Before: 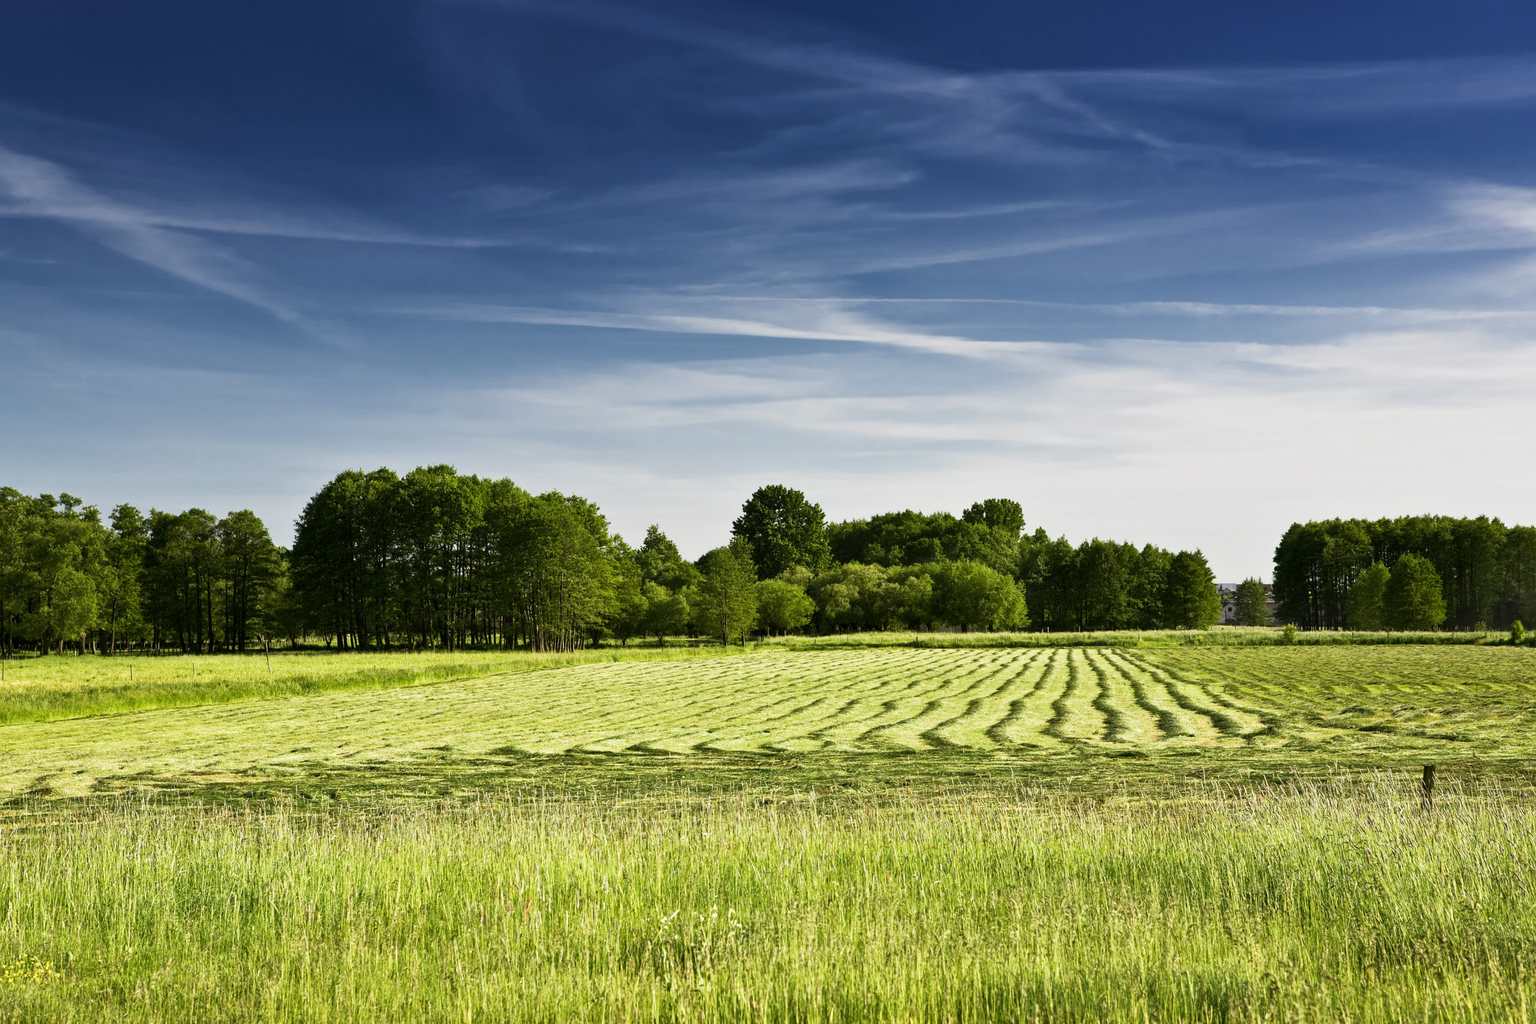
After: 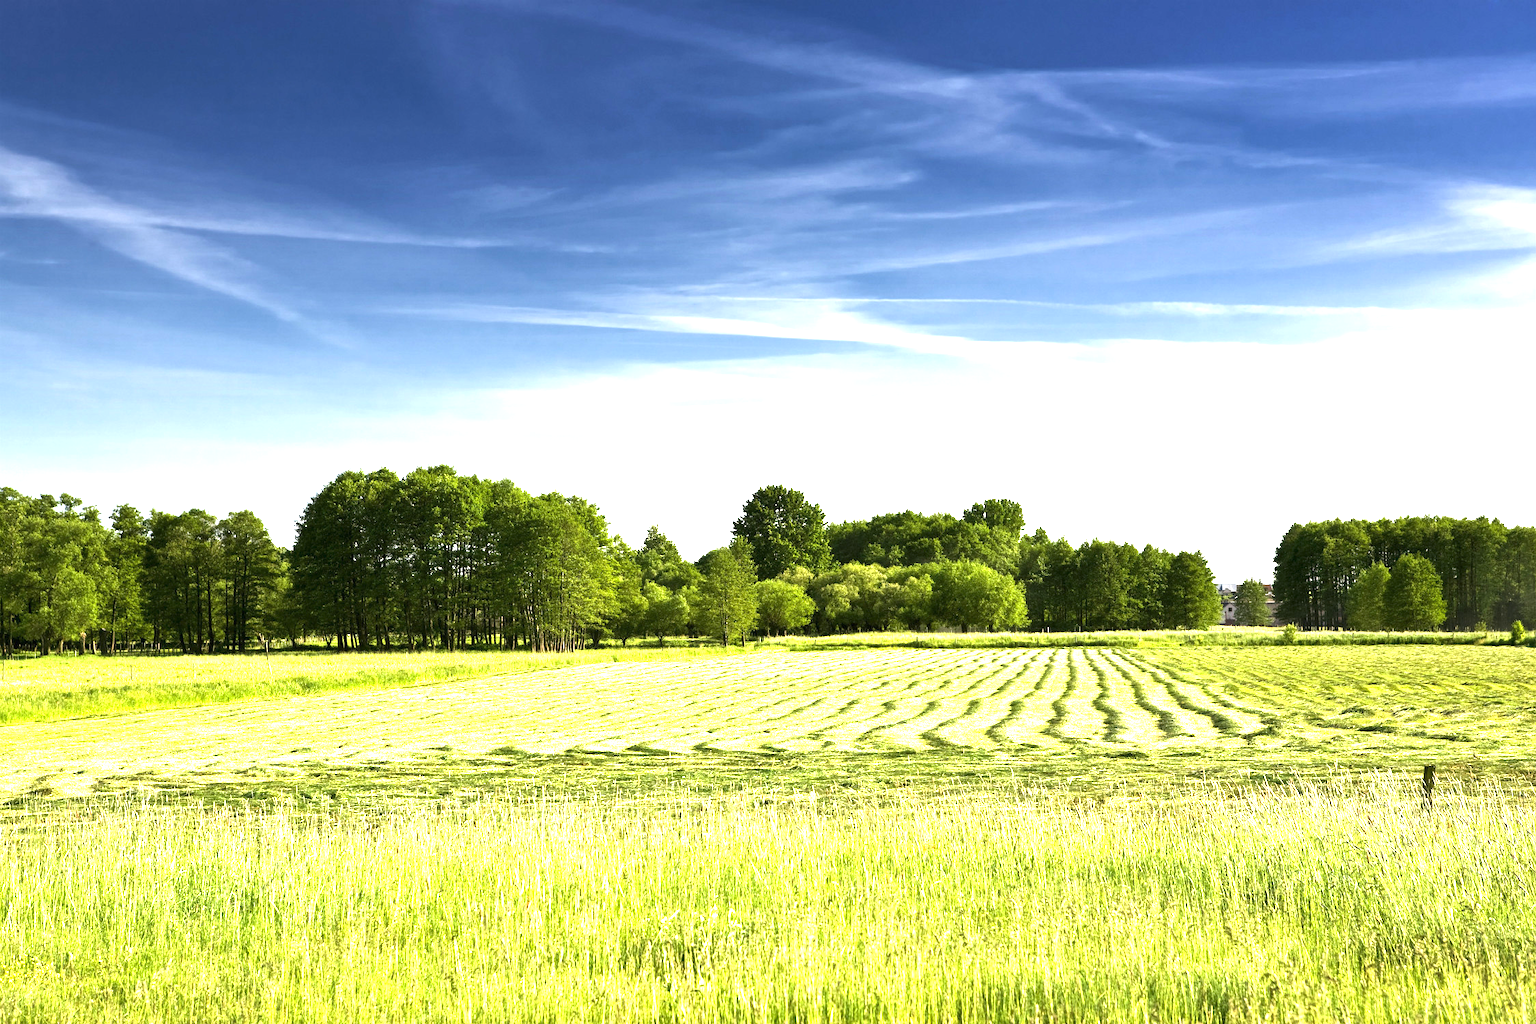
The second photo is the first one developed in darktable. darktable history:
exposure: black level correction 0, exposure 1.459 EV, compensate highlight preservation false
